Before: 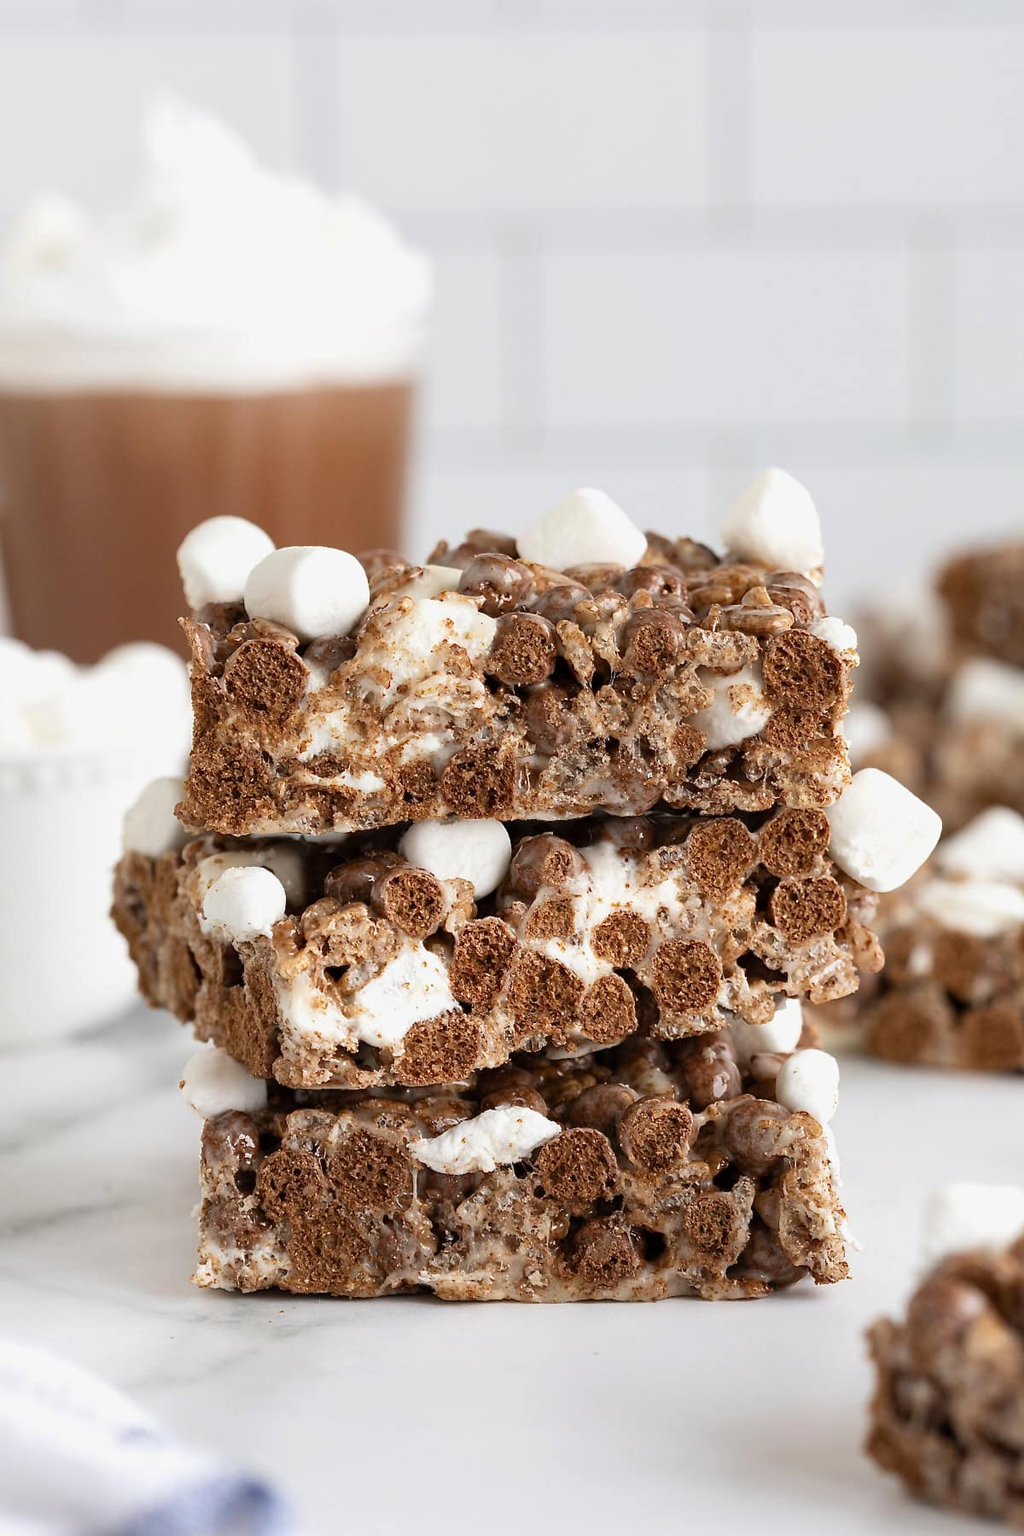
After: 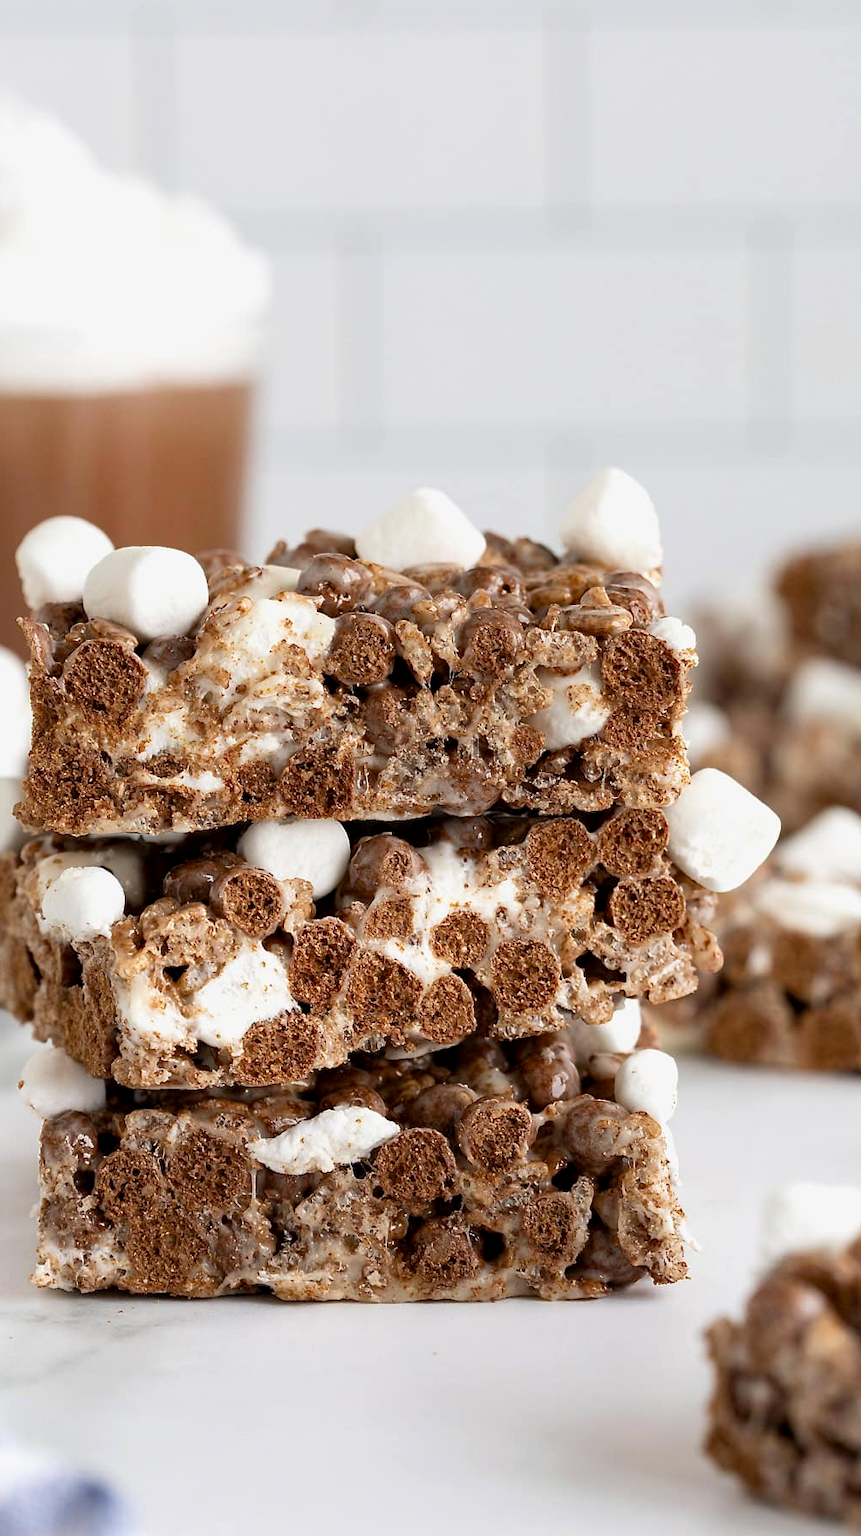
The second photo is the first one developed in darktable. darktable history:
crop: left 15.817%
